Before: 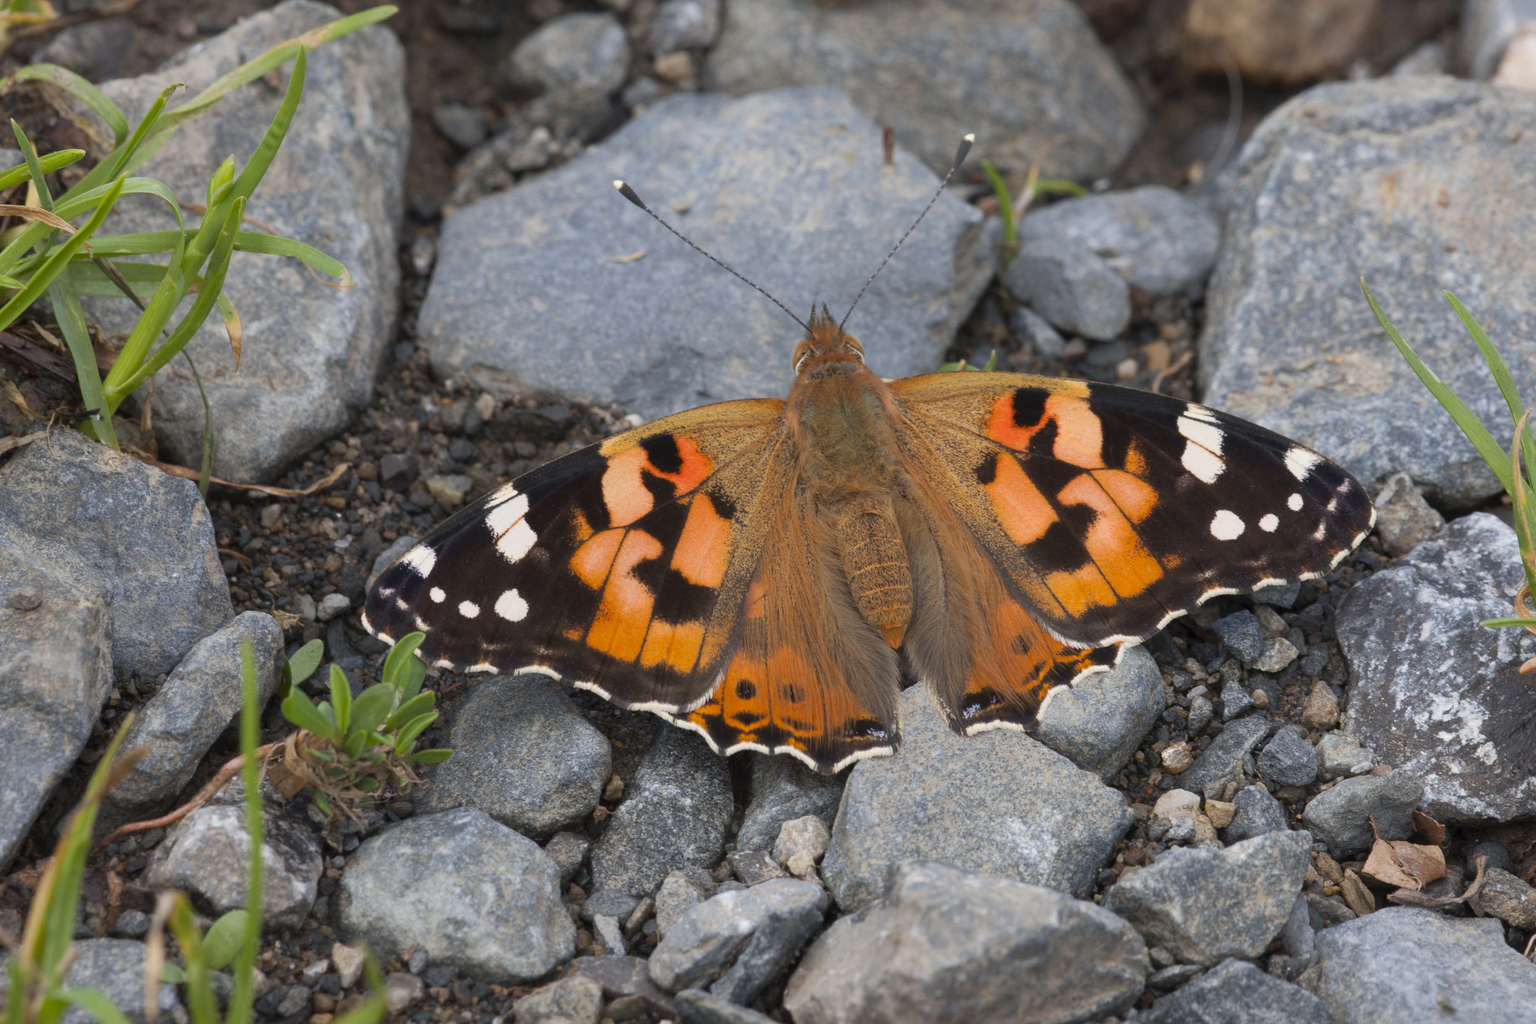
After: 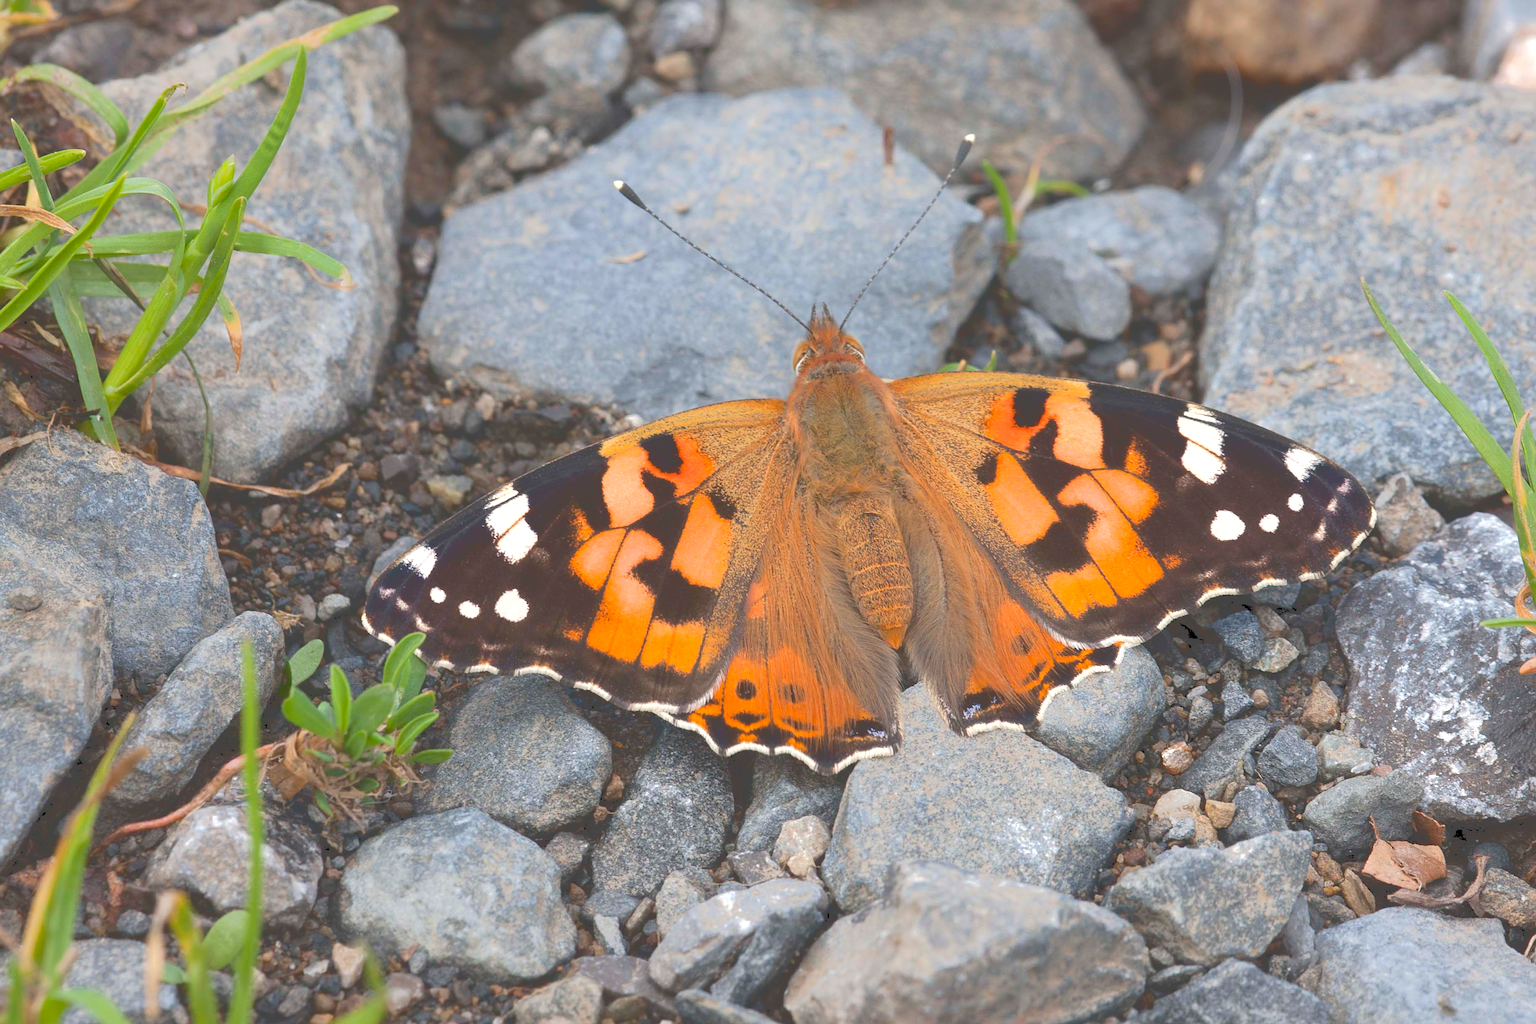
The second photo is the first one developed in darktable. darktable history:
sharpen: on, module defaults
exposure: black level correction 0.001, exposure 0.499 EV, compensate exposure bias true, compensate highlight preservation false
tone curve: curves: ch0 [(0, 0) (0.003, 0.277) (0.011, 0.277) (0.025, 0.279) (0.044, 0.282) (0.069, 0.286) (0.1, 0.289) (0.136, 0.294) (0.177, 0.318) (0.224, 0.345) (0.277, 0.379) (0.335, 0.425) (0.399, 0.481) (0.468, 0.542) (0.543, 0.594) (0.623, 0.662) (0.709, 0.731) (0.801, 0.792) (0.898, 0.851) (1, 1)], color space Lab, independent channels, preserve colors none
